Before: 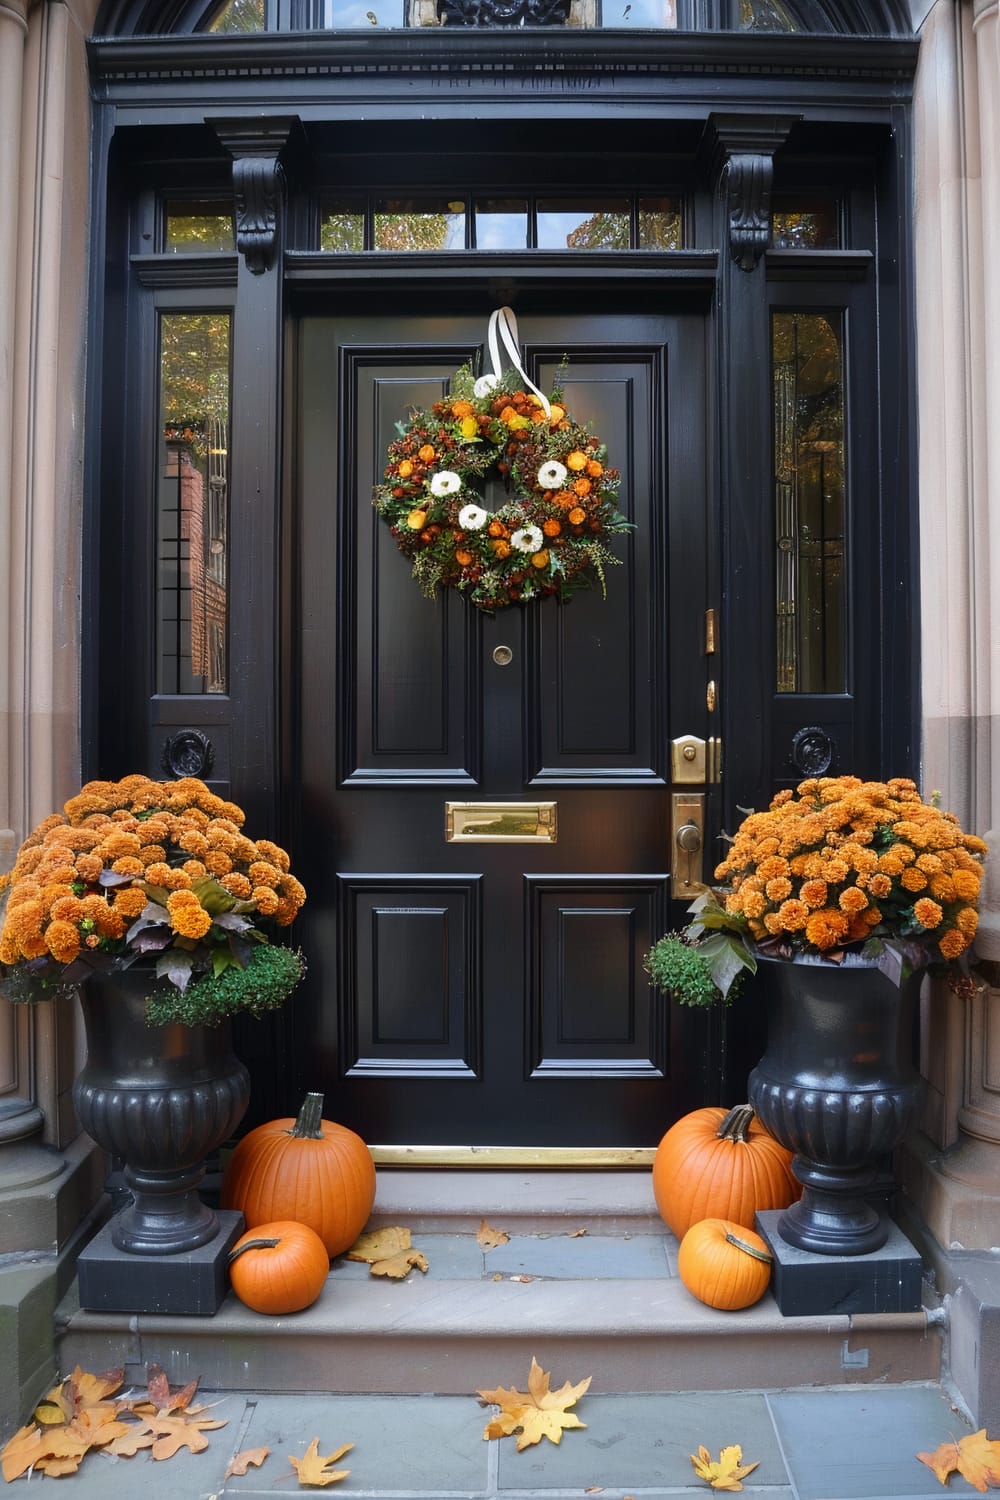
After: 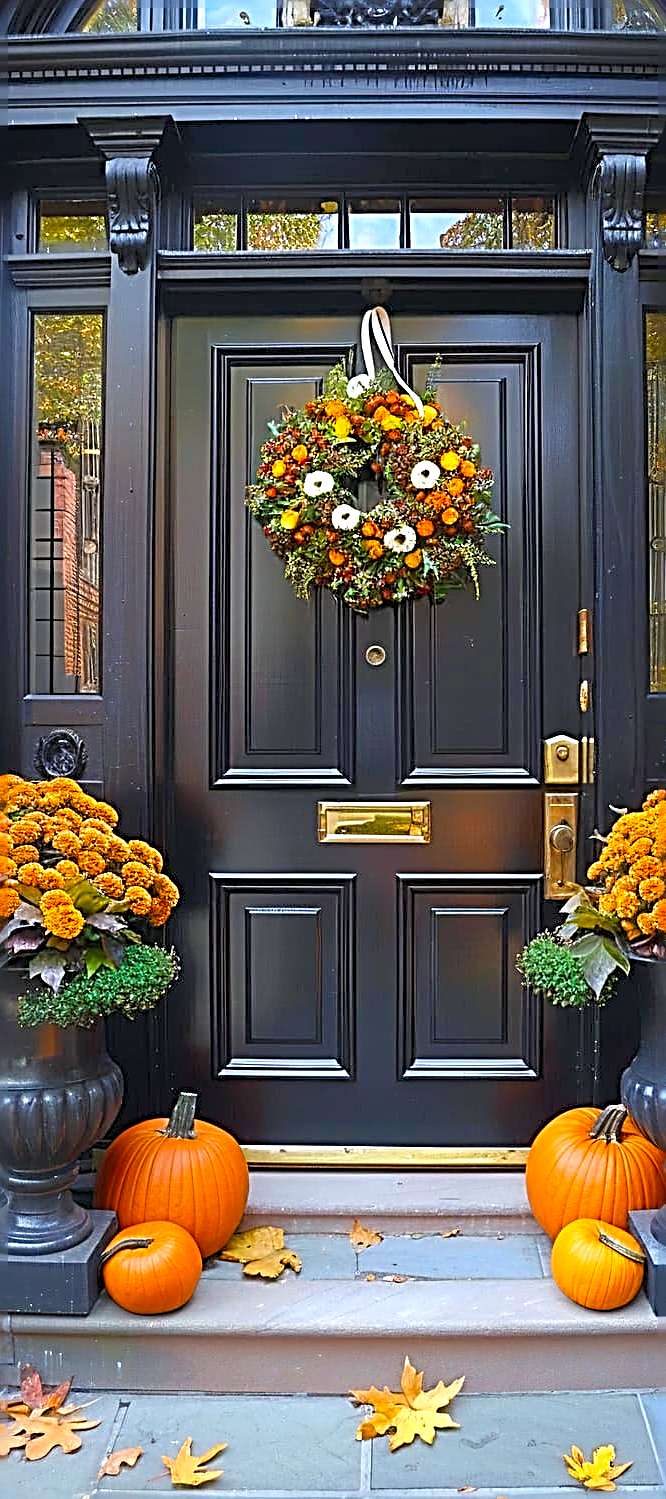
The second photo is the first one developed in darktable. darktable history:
color balance rgb: perceptual saturation grading › global saturation 30.51%
tone equalizer: -8 EV 0.217 EV, -7 EV 0.414 EV, -6 EV 0.386 EV, -5 EV 0.218 EV, -3 EV -0.268 EV, -2 EV -0.416 EV, -1 EV -0.427 EV, +0 EV -0.27 EV, edges refinement/feathering 500, mask exposure compensation -1.57 EV, preserve details no
sharpen: radius 3.169, amount 1.715
crop and rotate: left 12.735%, right 20.603%
exposure: black level correction 0, exposure 0.694 EV, compensate highlight preservation false
contrast brightness saturation: contrast 0.075, brightness 0.072, saturation 0.178
